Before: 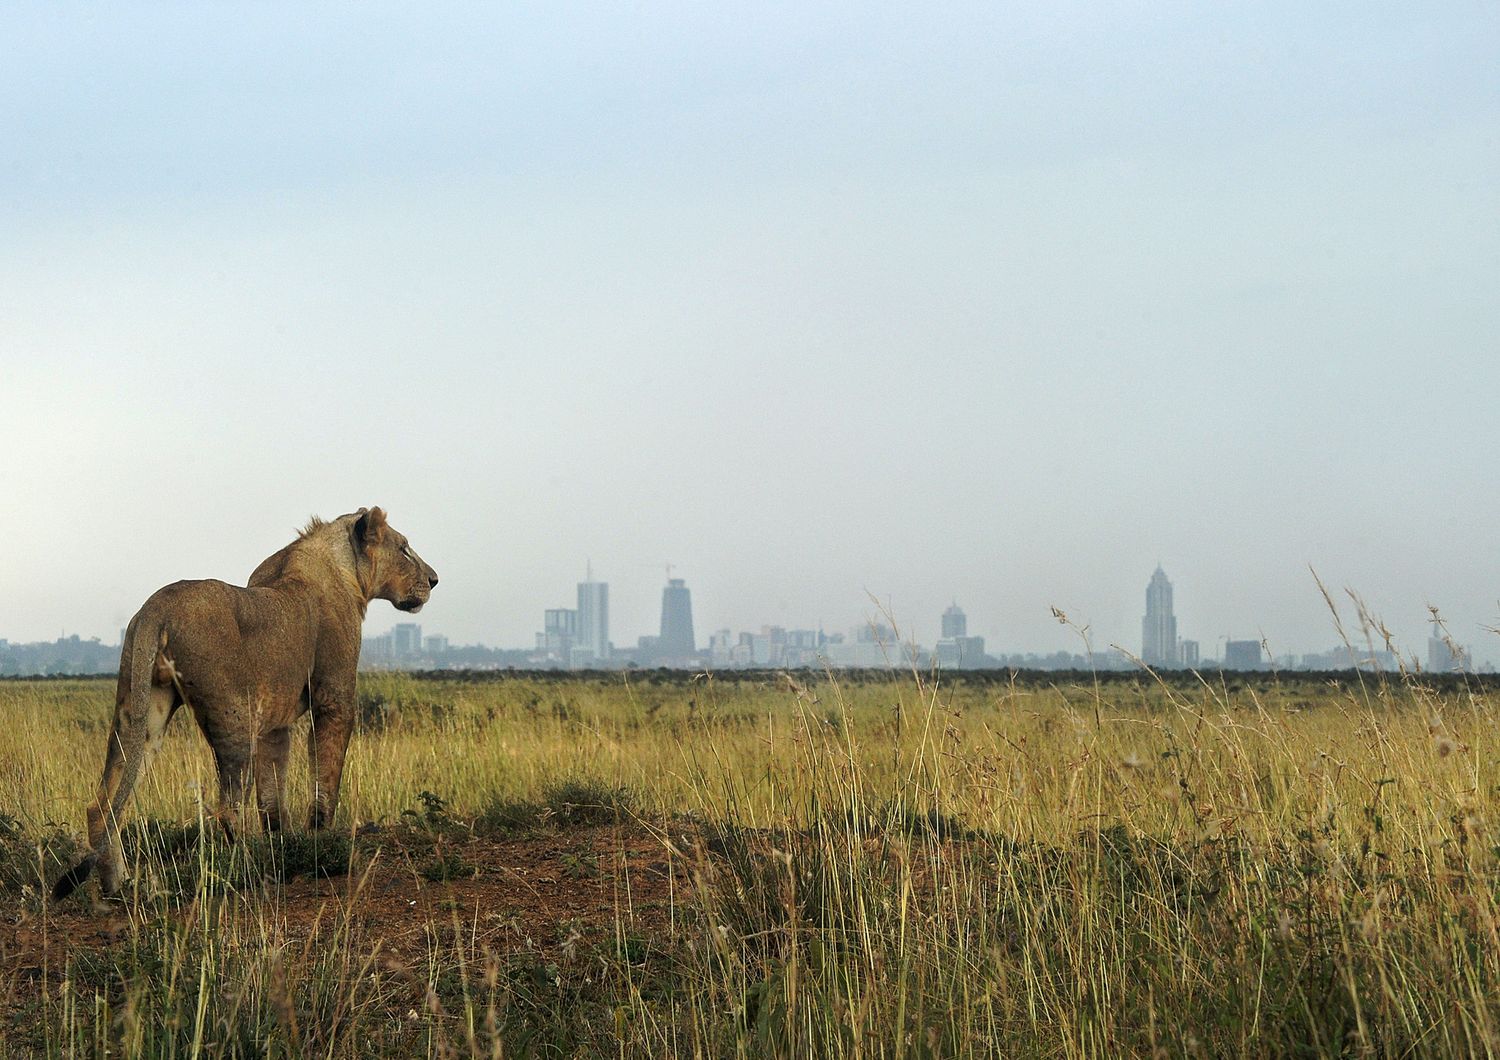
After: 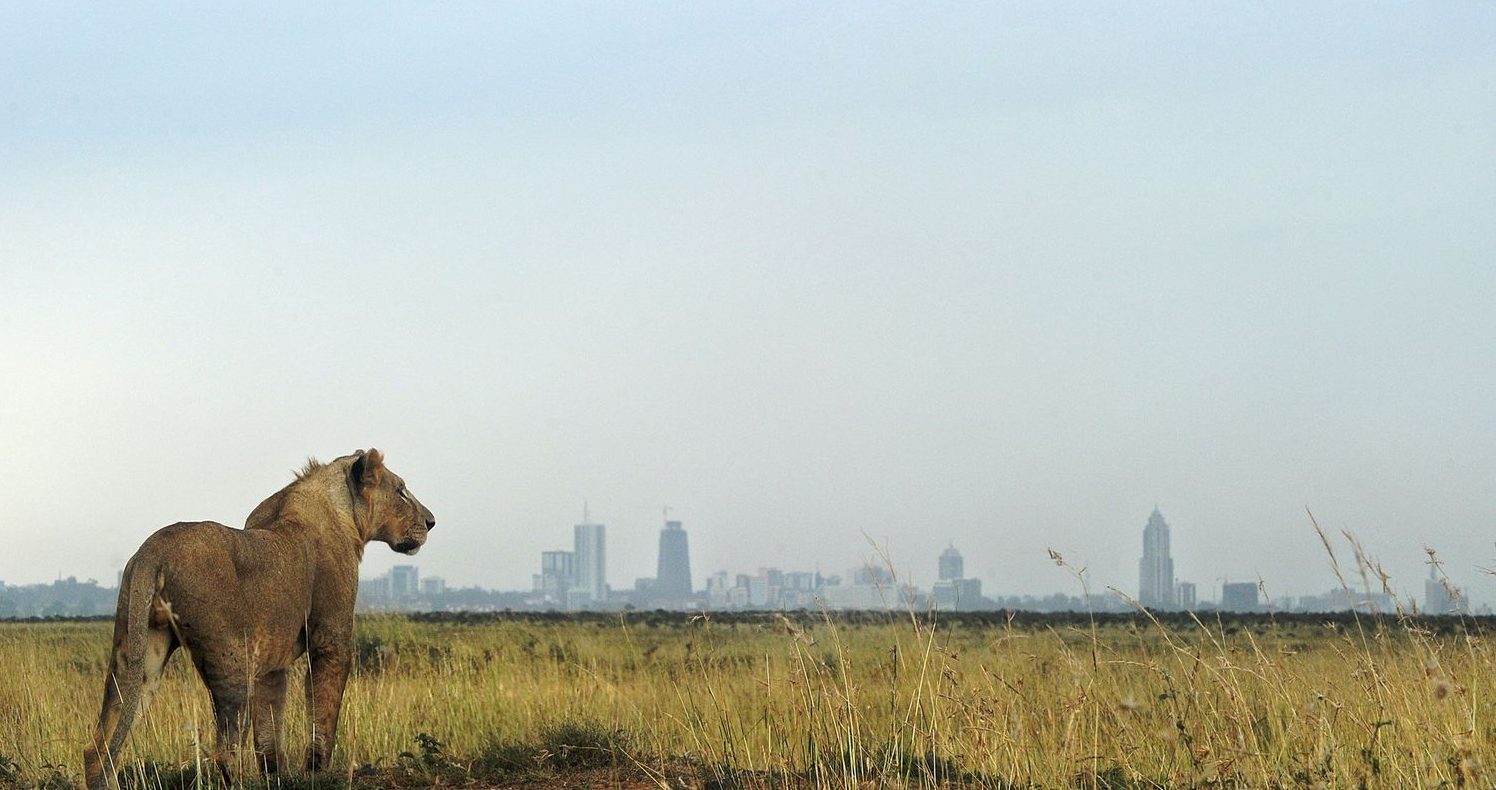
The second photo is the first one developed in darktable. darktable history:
crop: left 0.264%, top 5.491%, bottom 19.926%
